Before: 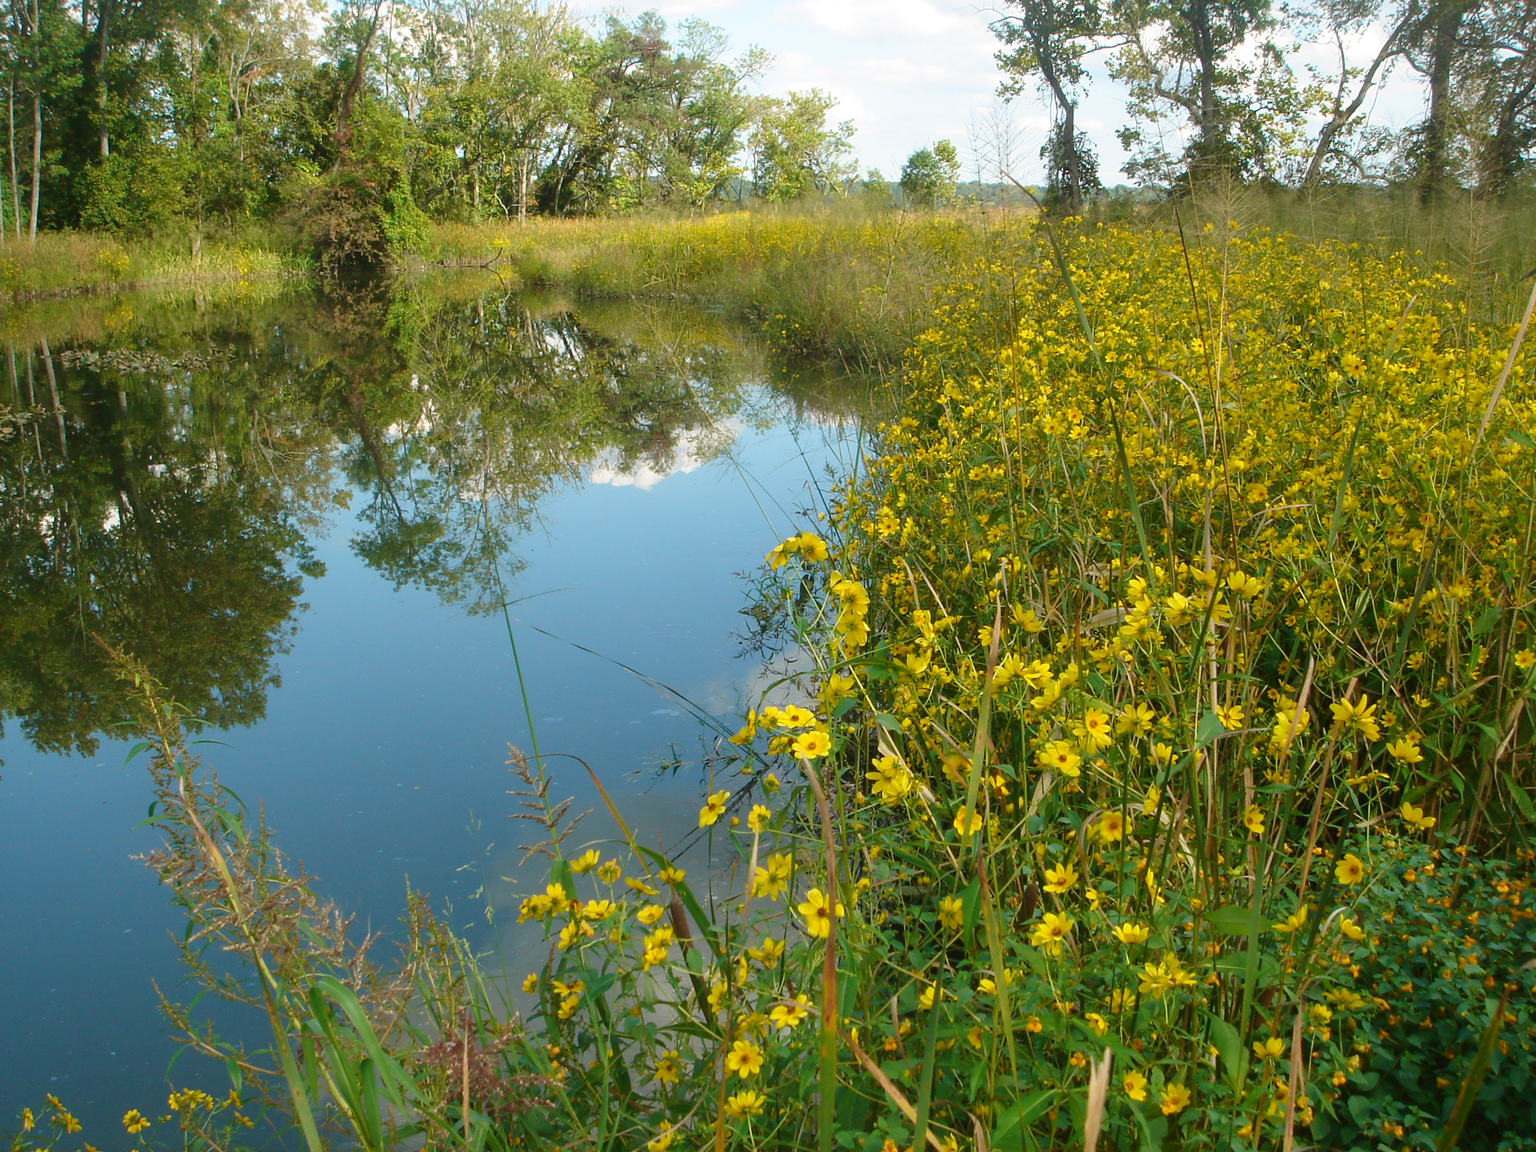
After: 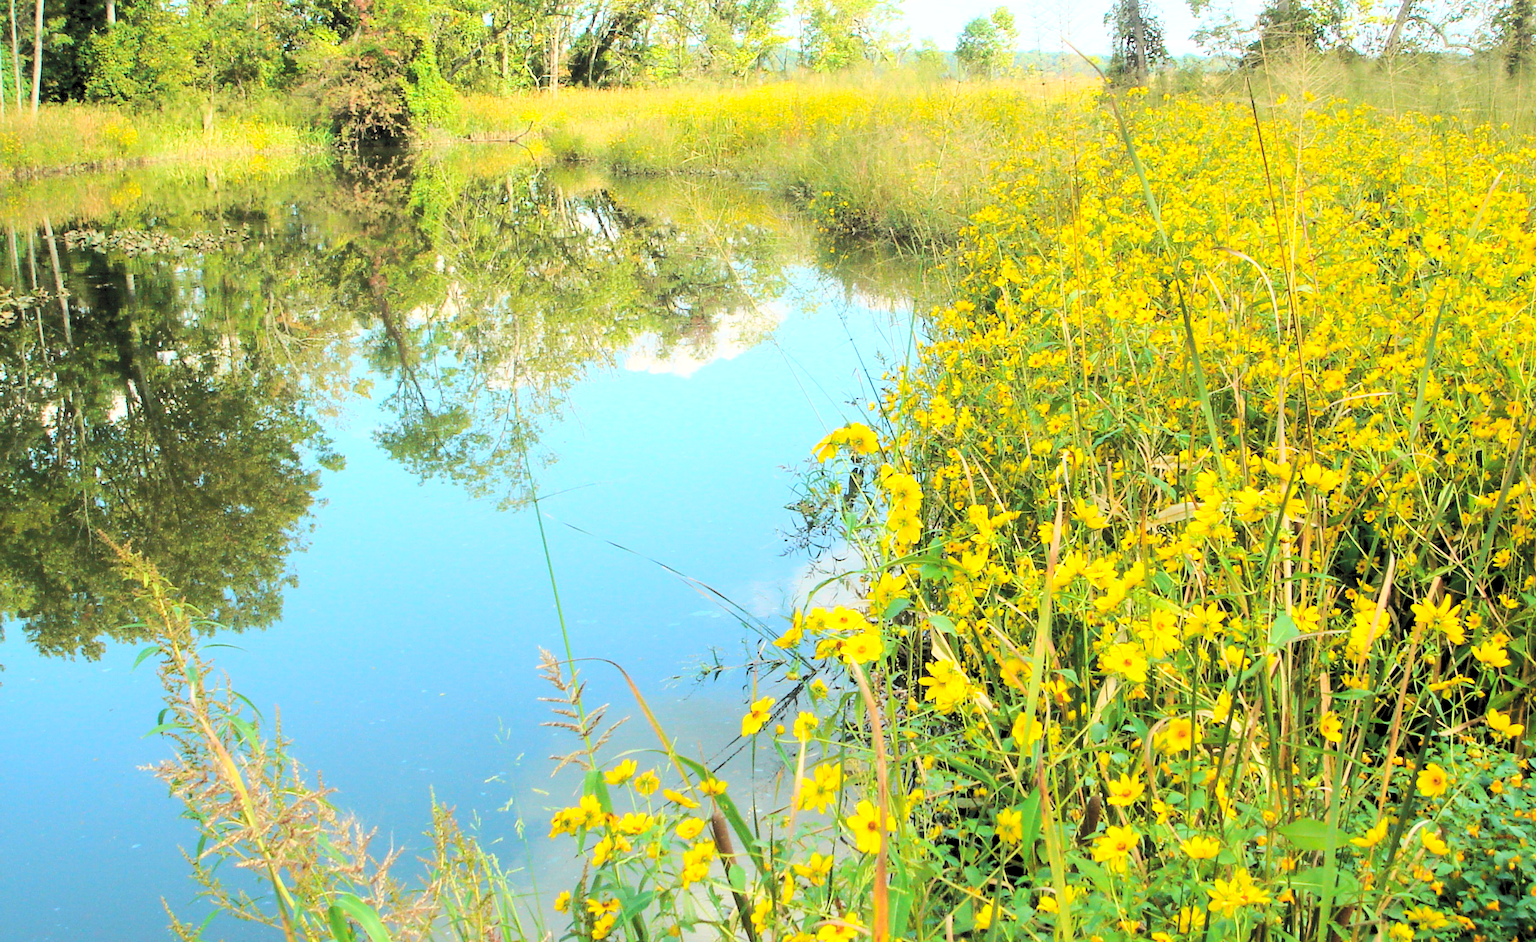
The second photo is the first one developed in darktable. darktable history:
crop and rotate: angle 0.03°, top 11.643%, right 5.651%, bottom 11.189%
contrast brightness saturation: contrast 0.1, brightness 0.3, saturation 0.14
base curve: curves: ch0 [(0, 0) (0.028, 0.03) (0.121, 0.232) (0.46, 0.748) (0.859, 0.968) (1, 1)]
rgb levels: levels [[0.01, 0.419, 0.839], [0, 0.5, 1], [0, 0.5, 1]]
